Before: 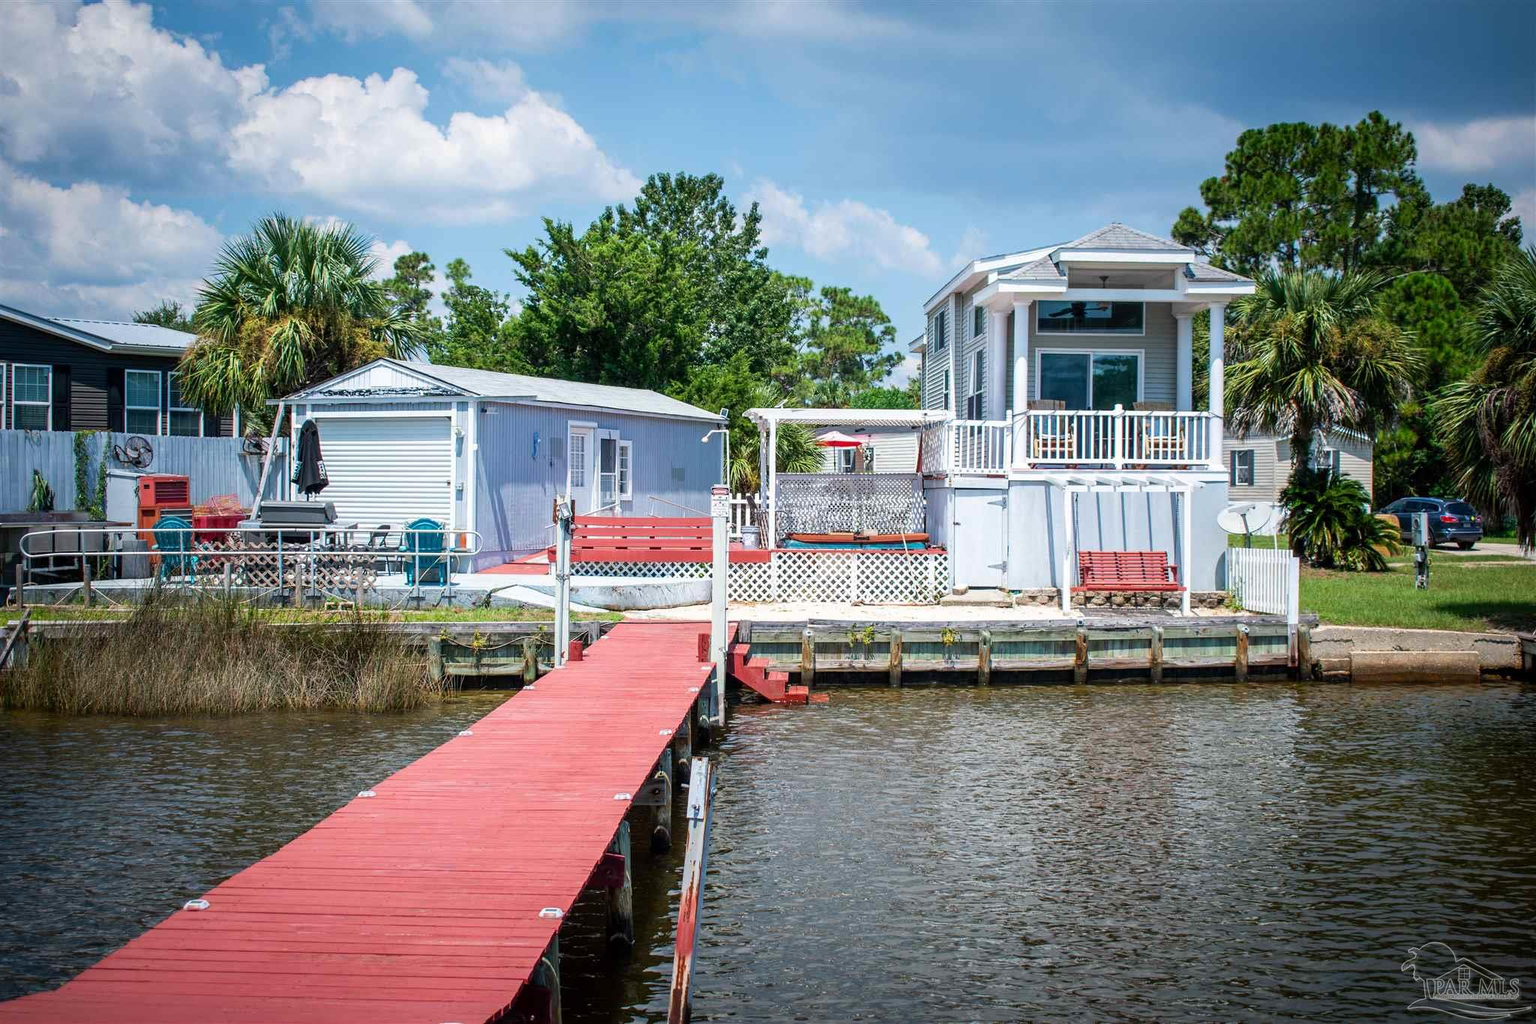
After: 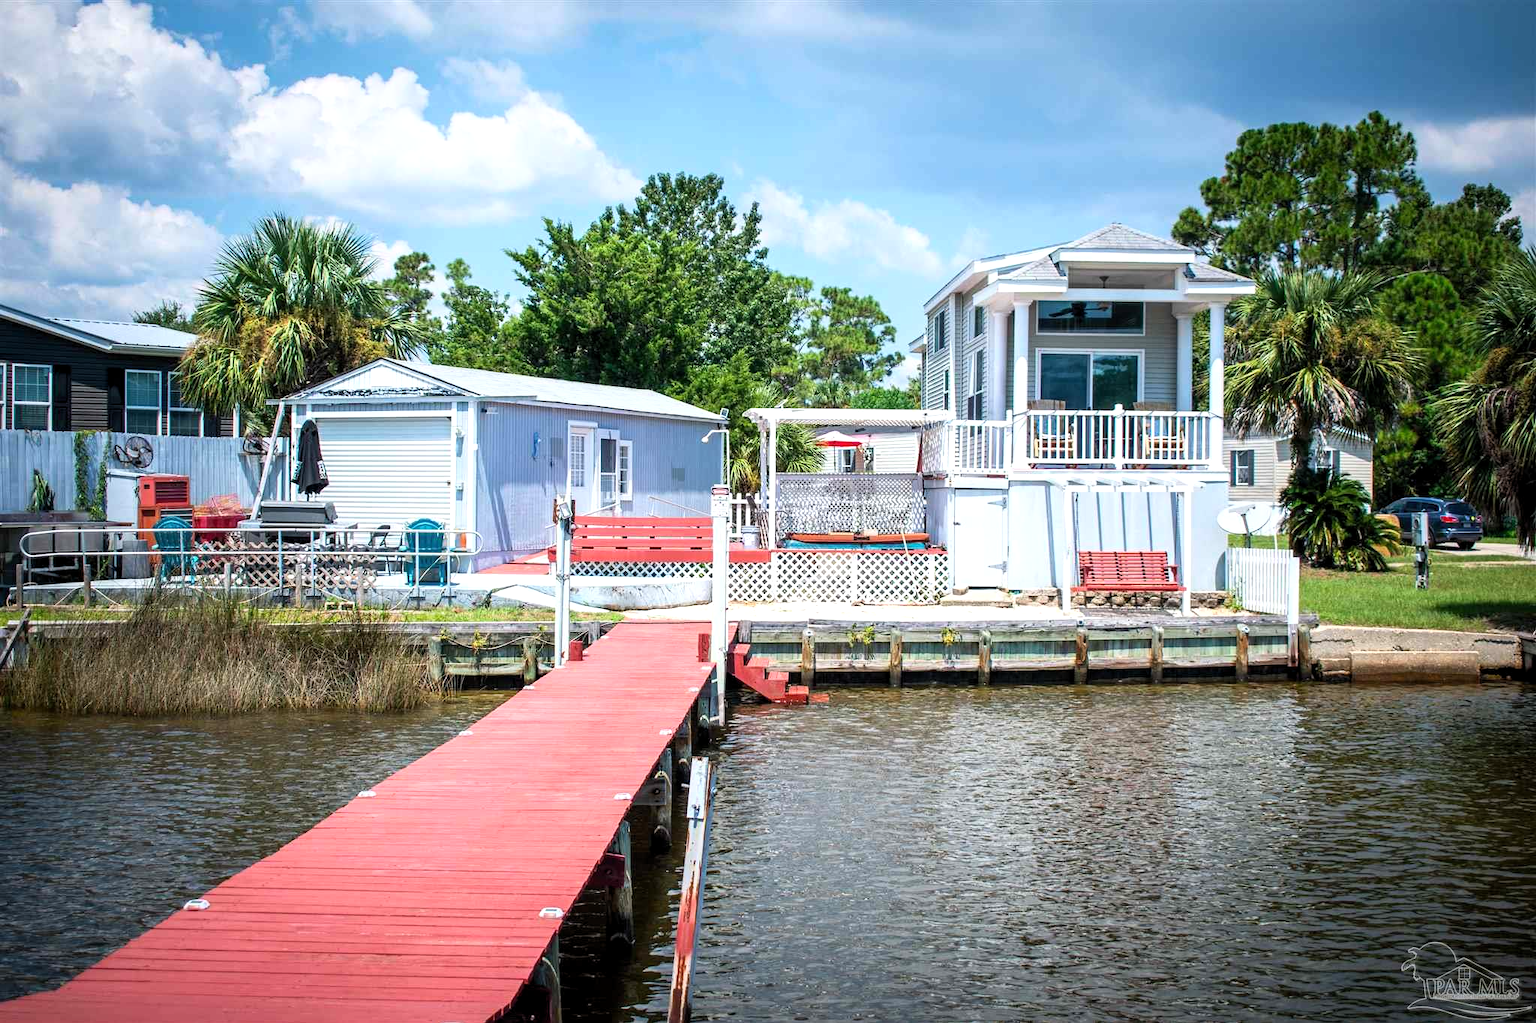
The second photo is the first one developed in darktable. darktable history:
levels: black 0.1%, levels [0.016, 0.484, 0.953]
base curve: curves: ch0 [(0, 0) (0.666, 0.806) (1, 1)]
